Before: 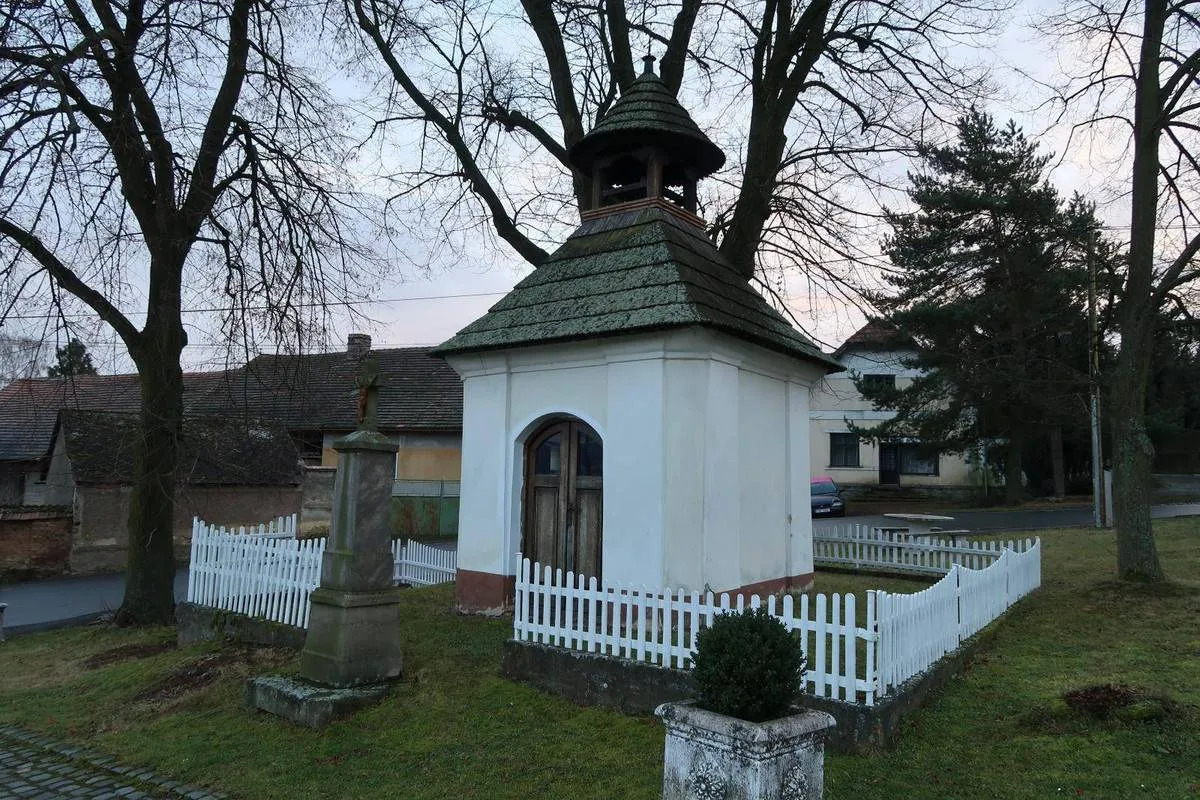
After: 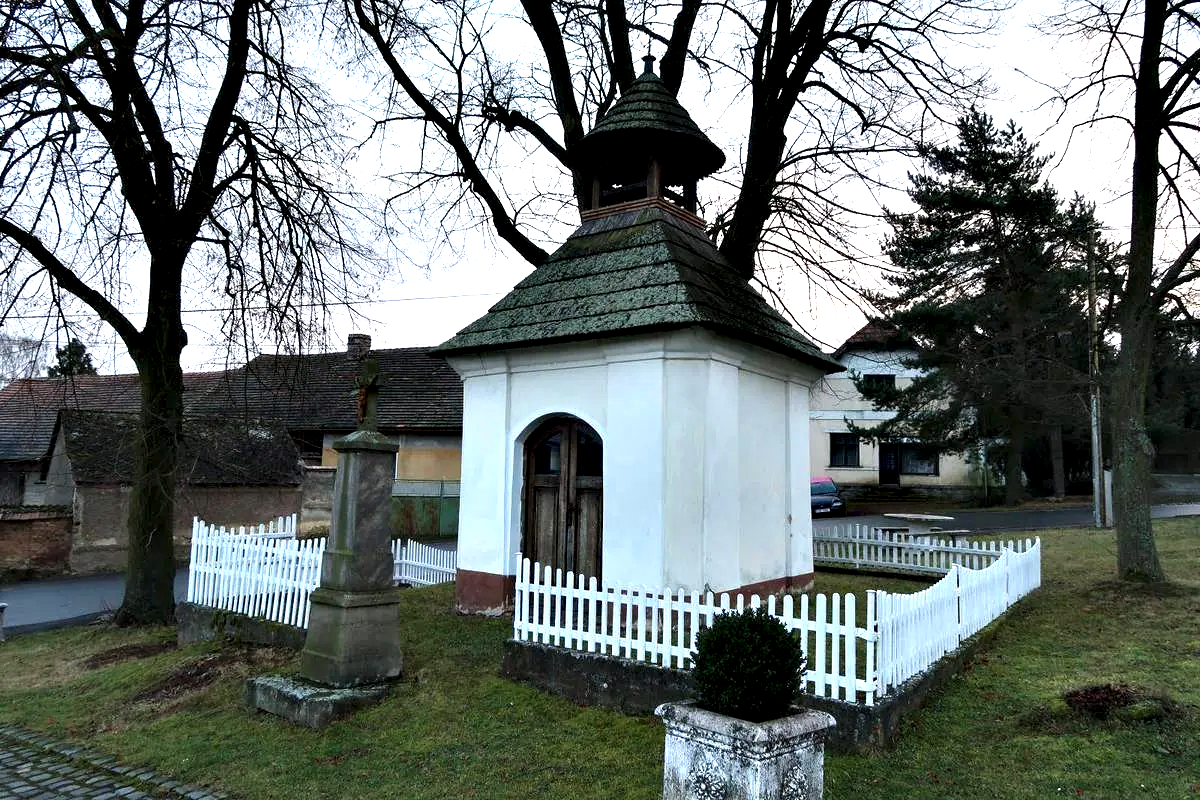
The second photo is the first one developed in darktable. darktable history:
contrast equalizer: y [[0.6 ×6], [0.55 ×6], [0 ×6], [0 ×6], [0 ×6]]
exposure: black level correction -0.002, exposure 0.548 EV, compensate highlight preservation false
